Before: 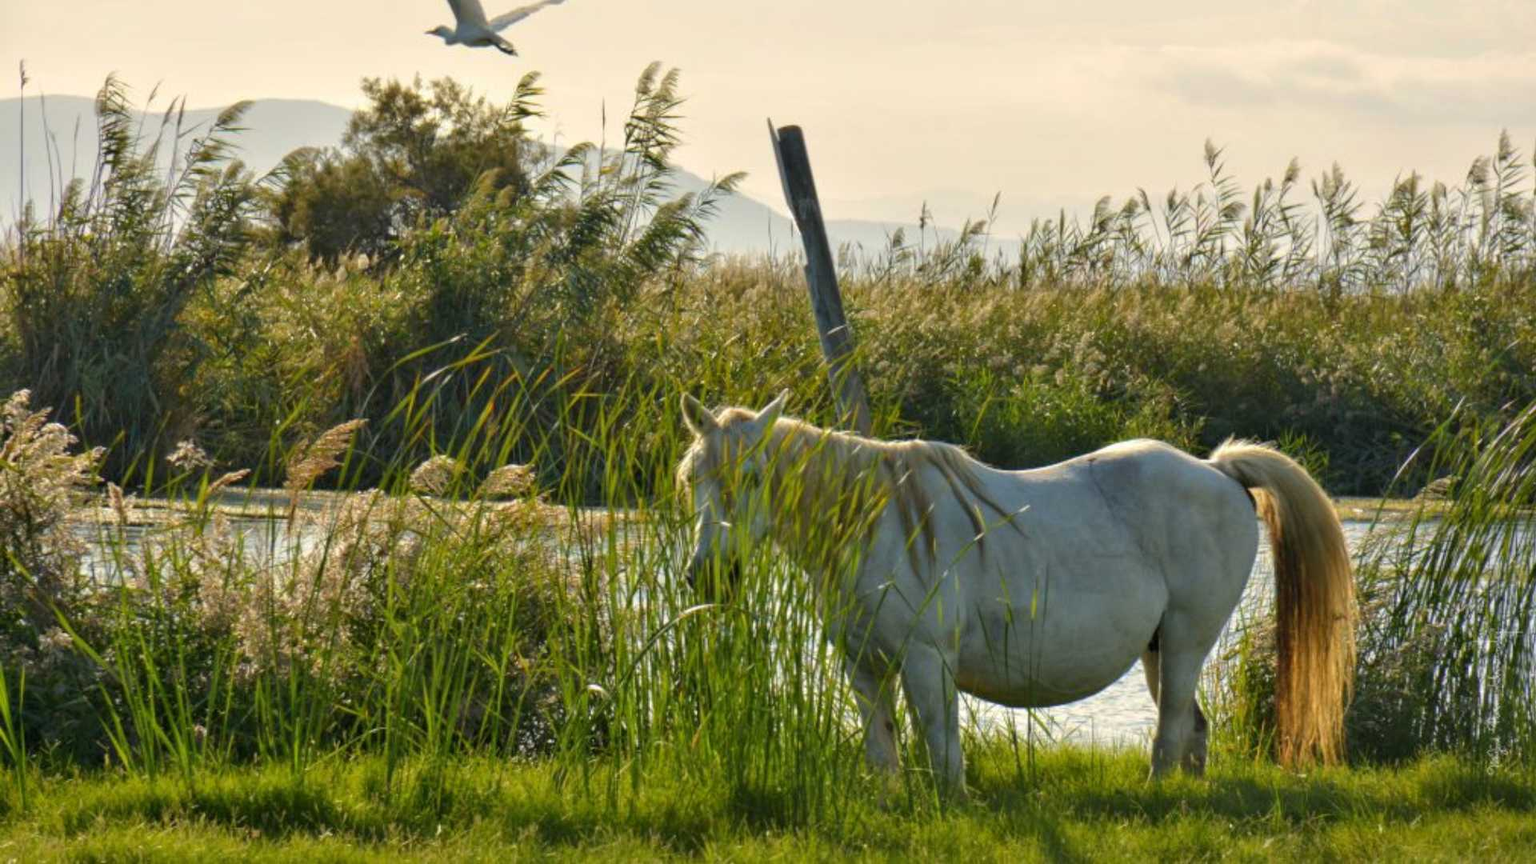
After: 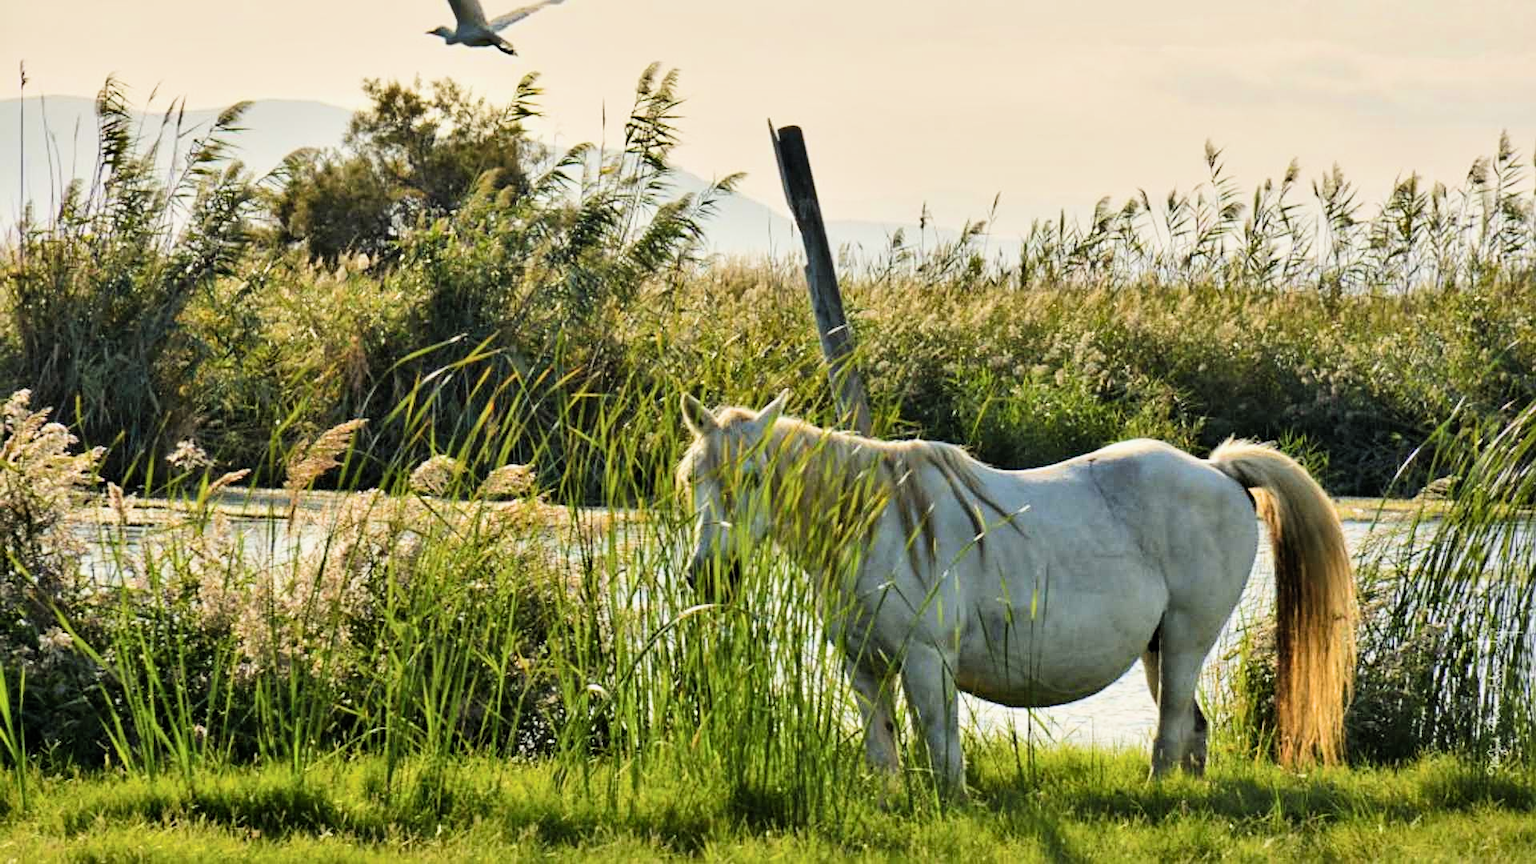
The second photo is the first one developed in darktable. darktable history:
filmic rgb: black relative exposure -7.97 EV, white relative exposure 4.04 EV, hardness 4.14, contrast 1.367
sharpen: on, module defaults
shadows and highlights: shadows 58.66, soften with gaussian
exposure: black level correction 0, exposure 0.703 EV, compensate exposure bias true, compensate highlight preservation false
